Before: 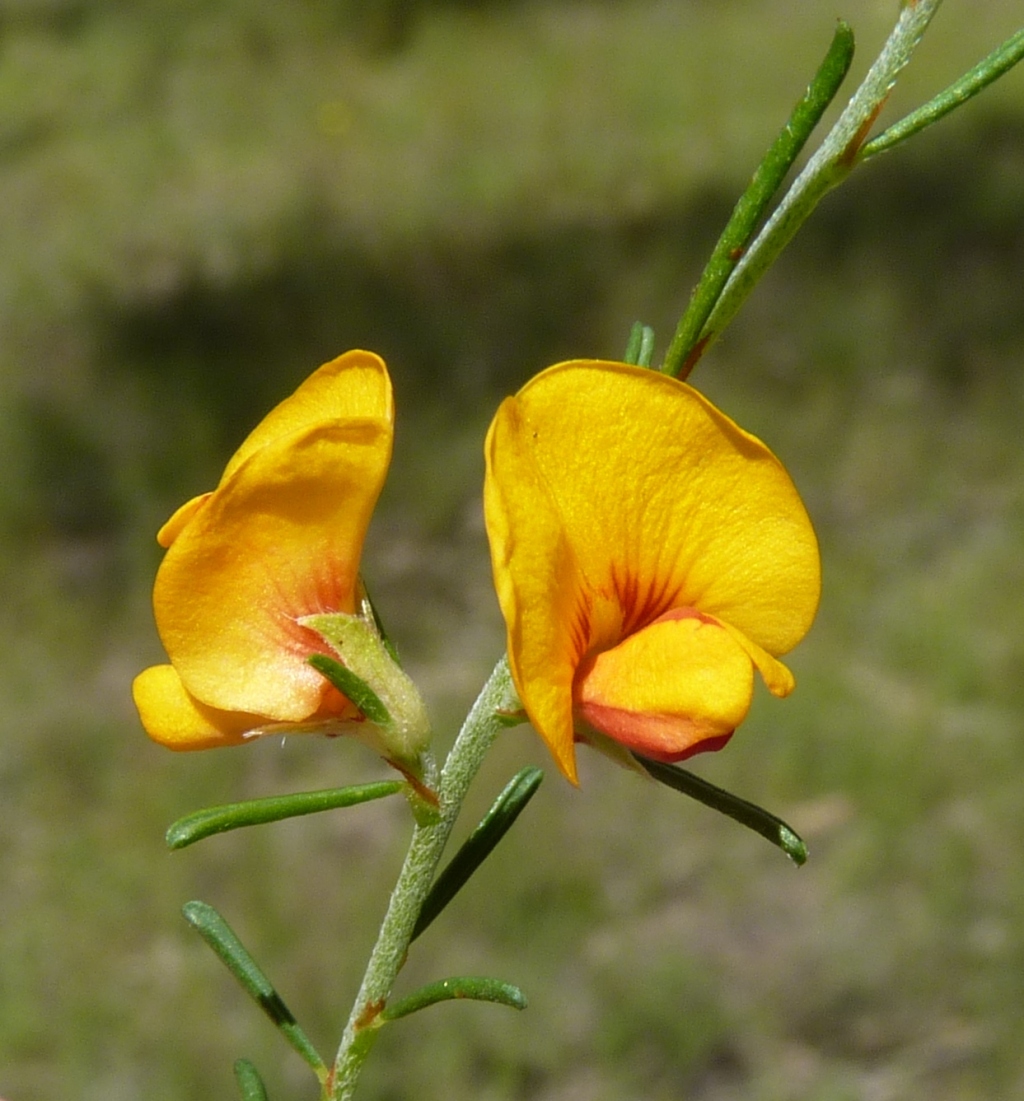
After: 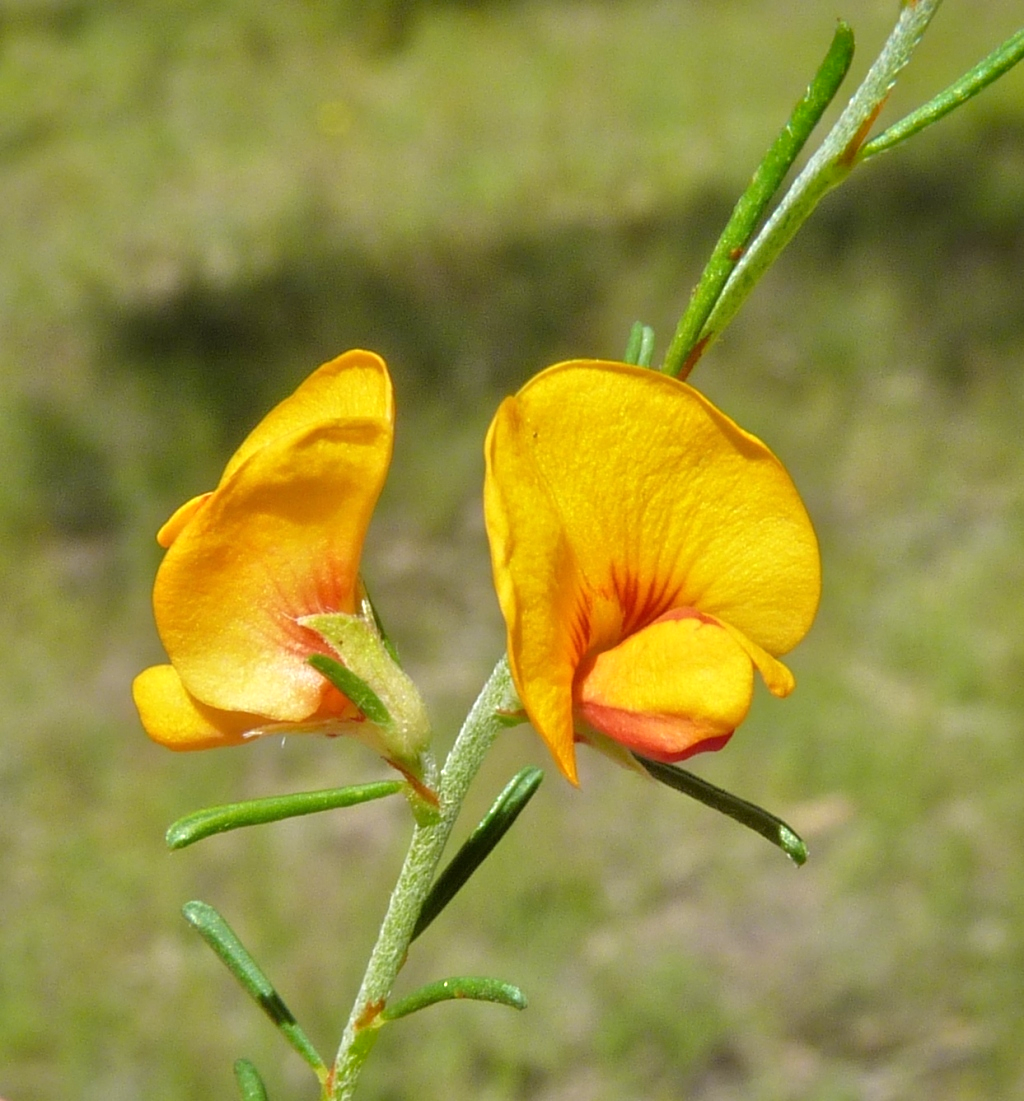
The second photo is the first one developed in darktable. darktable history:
tone equalizer: -7 EV 0.15 EV, -6 EV 0.6 EV, -5 EV 1.15 EV, -4 EV 1.33 EV, -3 EV 1.15 EV, -2 EV 0.6 EV, -1 EV 0.15 EV, mask exposure compensation -0.5 EV
vignetting: brightness -0.233, saturation 0.141
